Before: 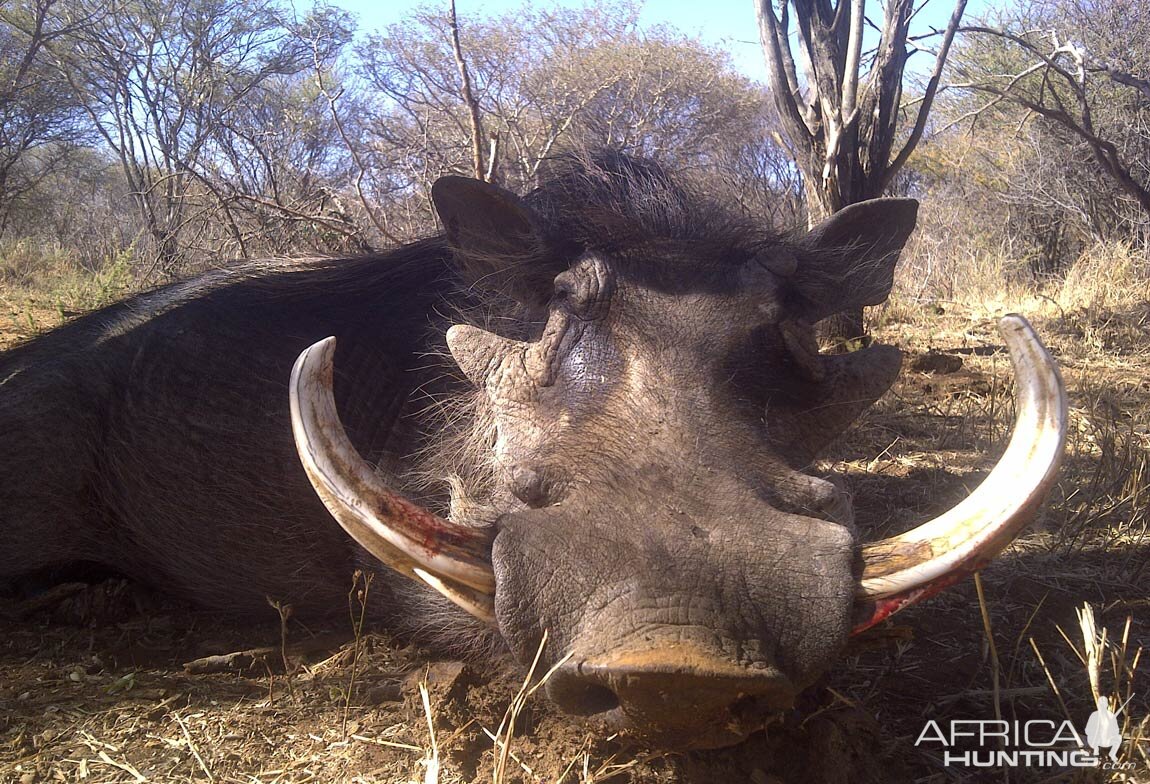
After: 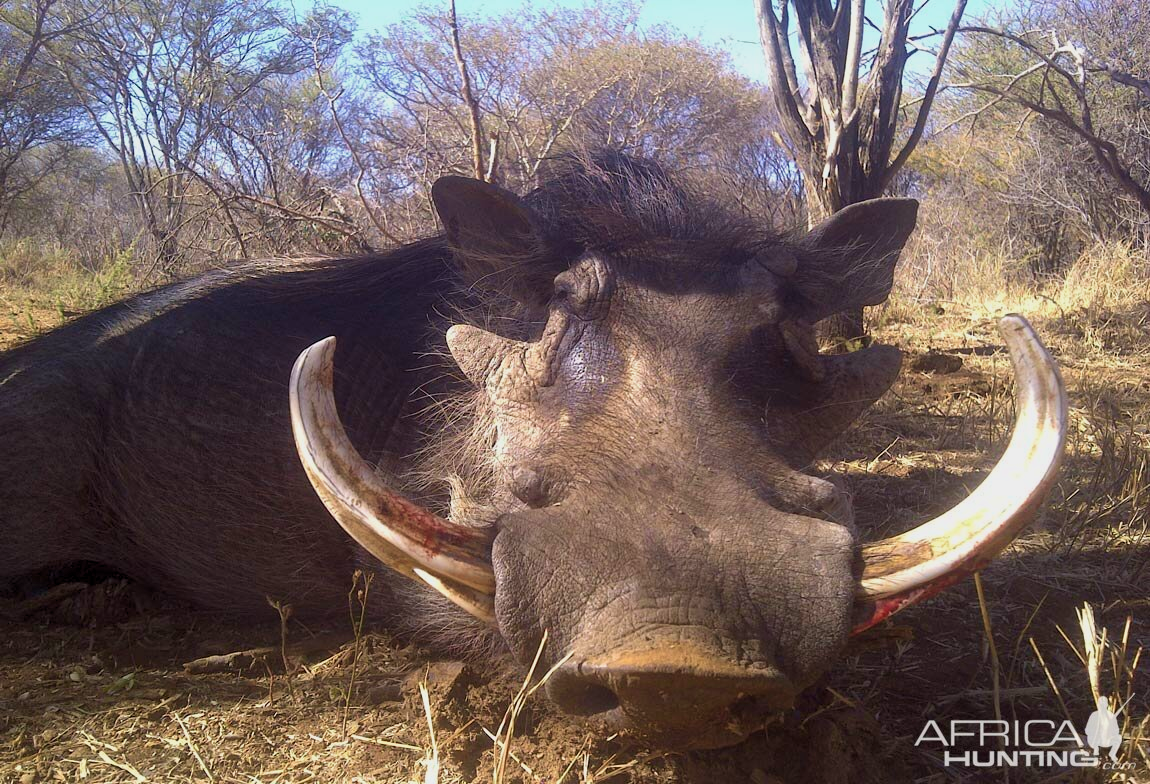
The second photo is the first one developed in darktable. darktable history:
color balance rgb: contrast -10%
levels: levels [0.016, 0.5, 0.996]
velvia: on, module defaults
